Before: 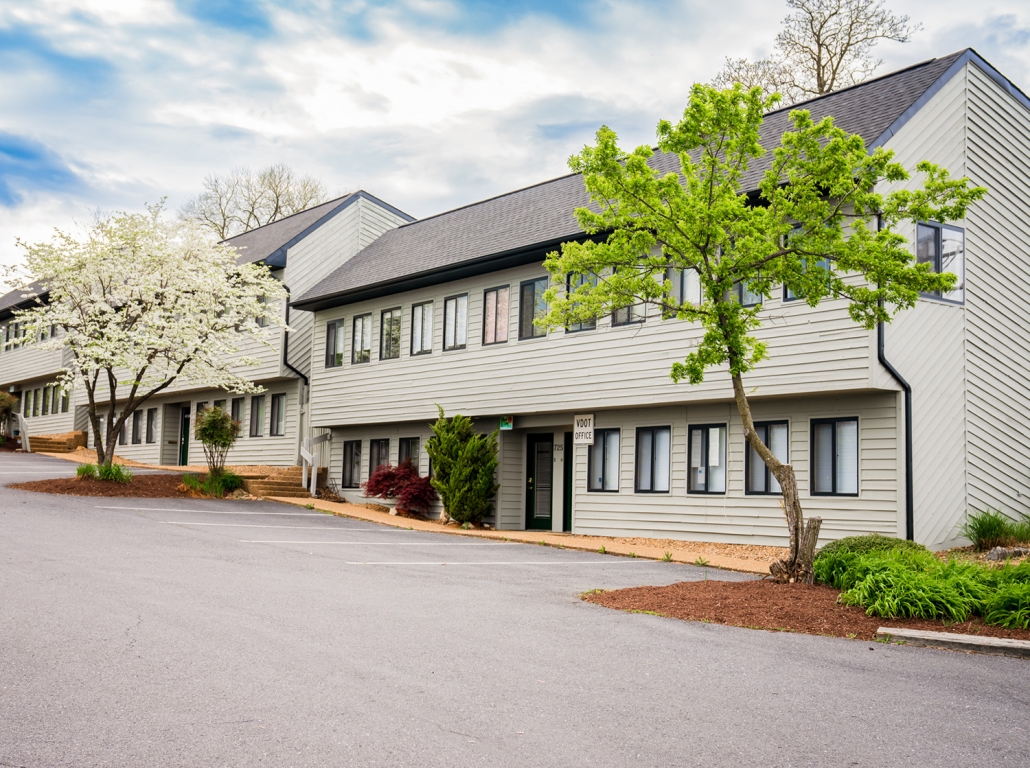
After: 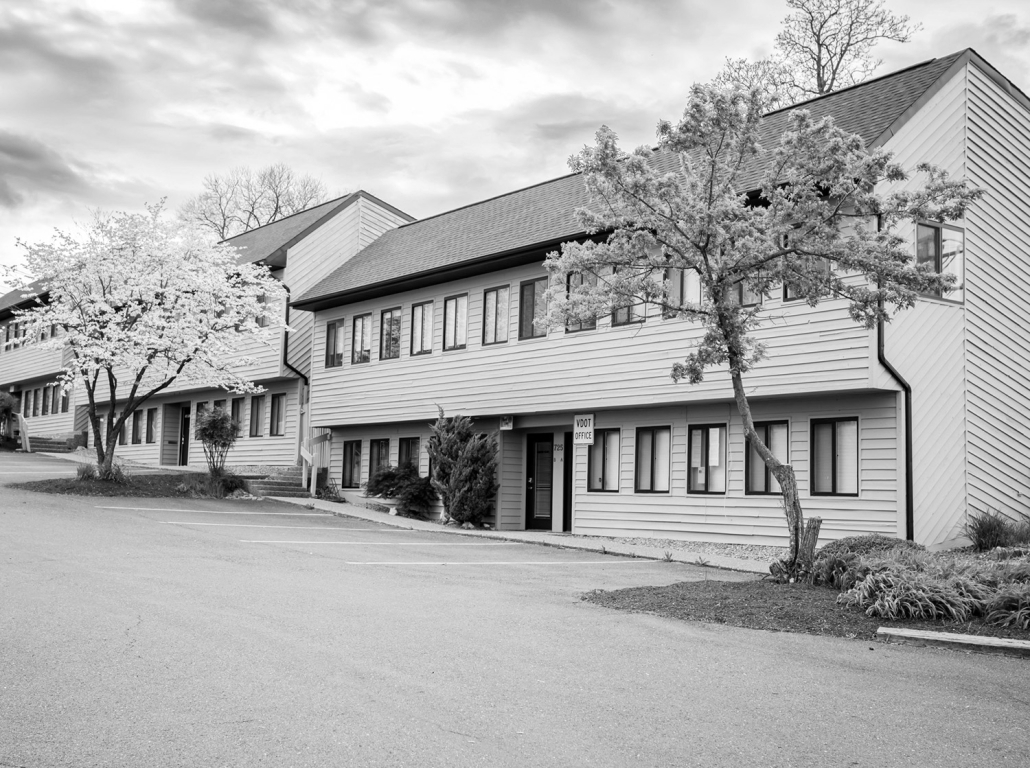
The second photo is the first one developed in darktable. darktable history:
white balance: red 1.004, blue 1.096
monochrome: on, module defaults
